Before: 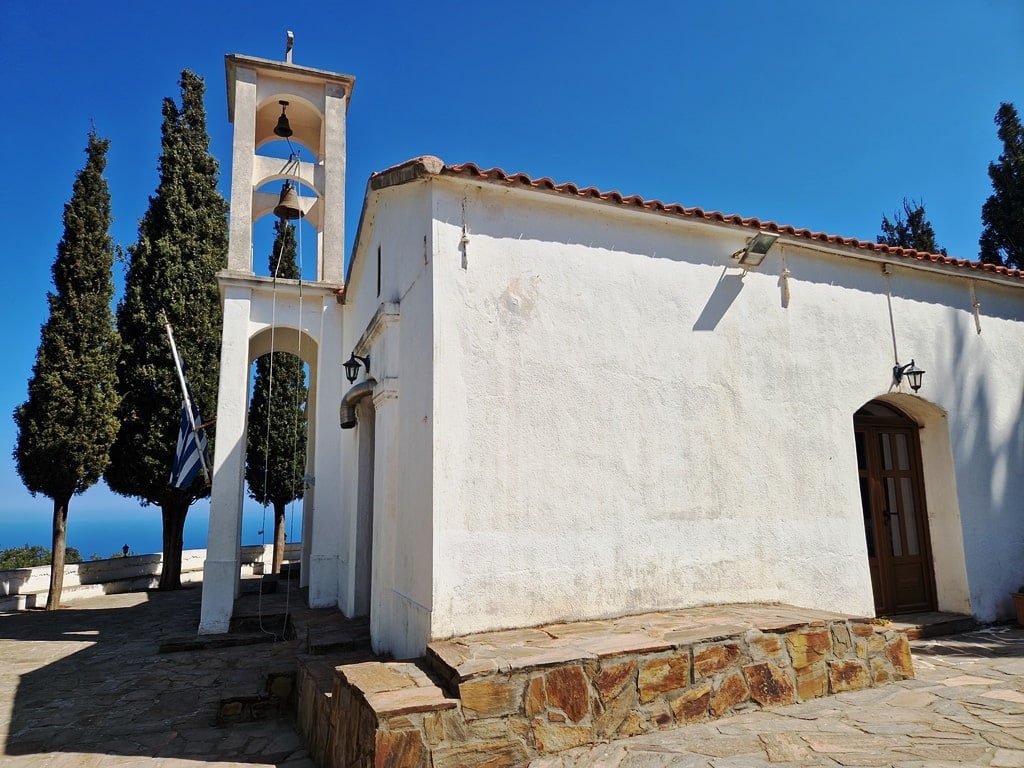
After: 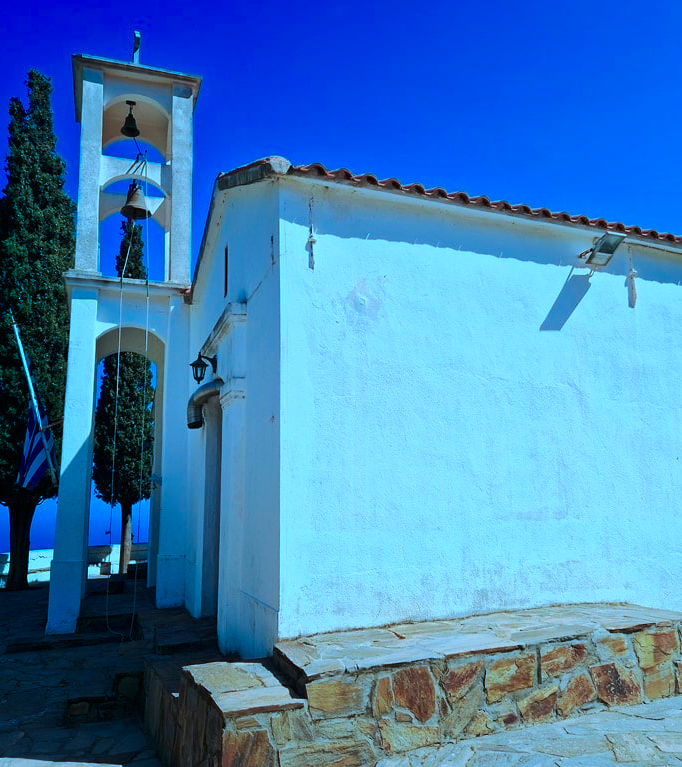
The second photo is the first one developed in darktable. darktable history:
color calibration: output R [0.994, 0.059, -0.119, 0], output G [-0.036, 1.09, -0.119, 0], output B [0.078, -0.108, 0.961, 0], illuminant custom, x 0.434, y 0.395, temperature 3071.7 K
crop and rotate: left 15%, right 18.371%
shadows and highlights: shadows -68.12, highlights 33.27, soften with gaussian
